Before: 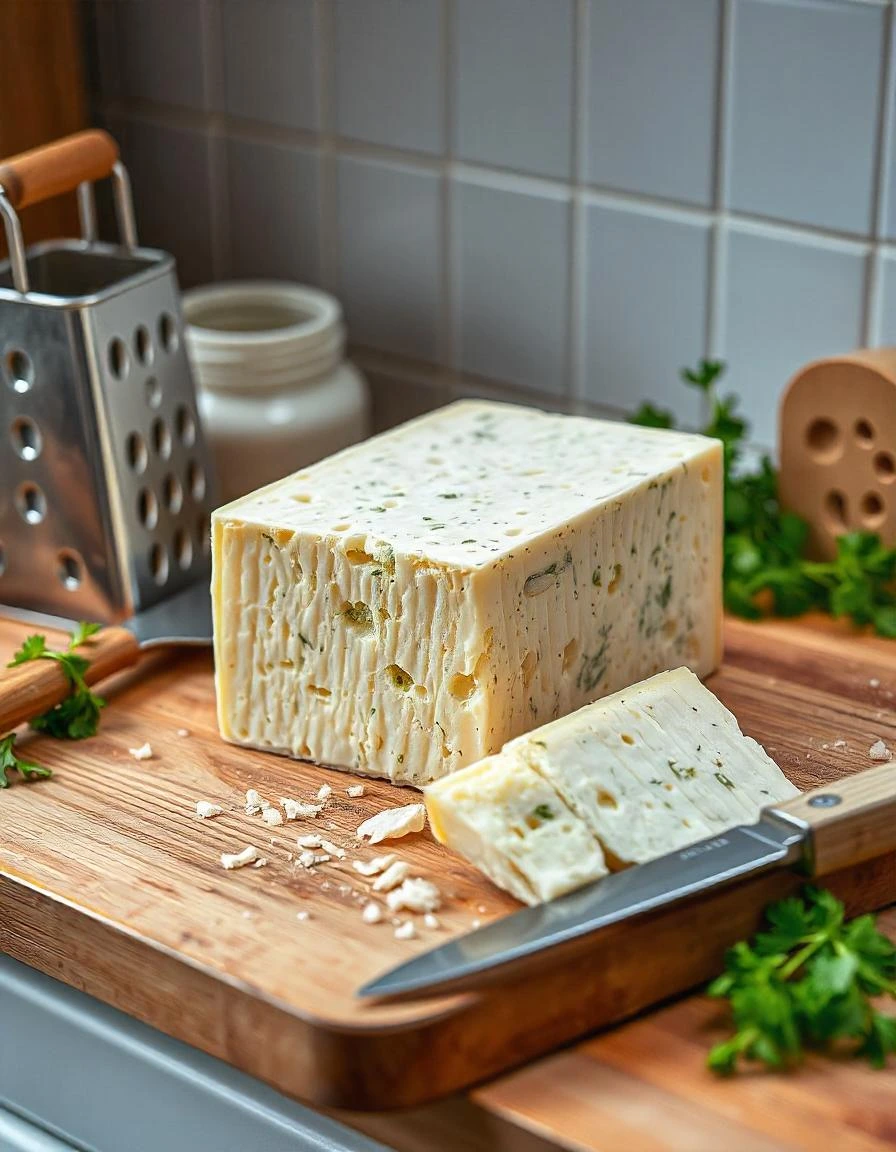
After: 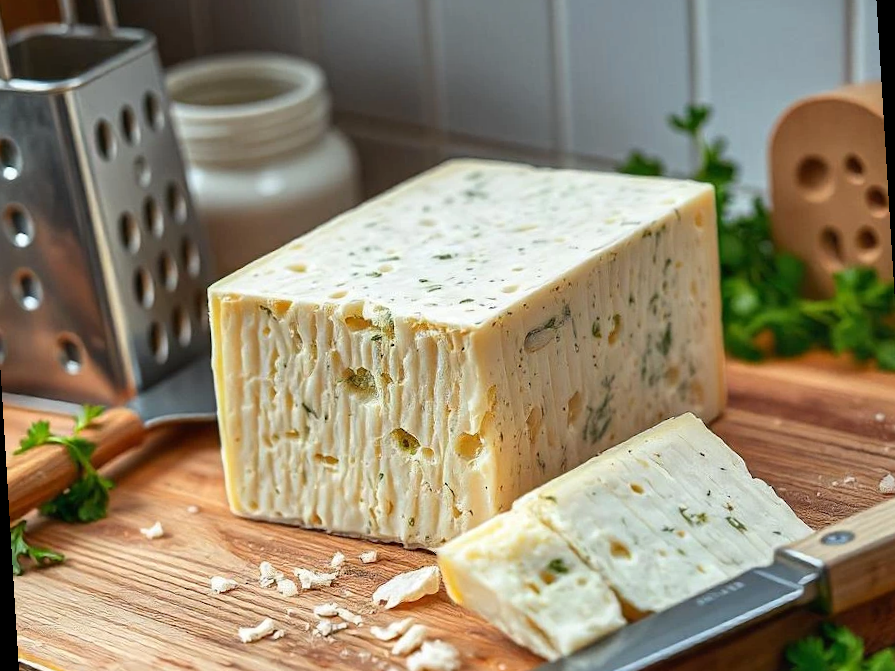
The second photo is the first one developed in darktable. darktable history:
crop: top 16.727%, bottom 16.727%
rotate and perspective: rotation -3.52°, crop left 0.036, crop right 0.964, crop top 0.081, crop bottom 0.919
